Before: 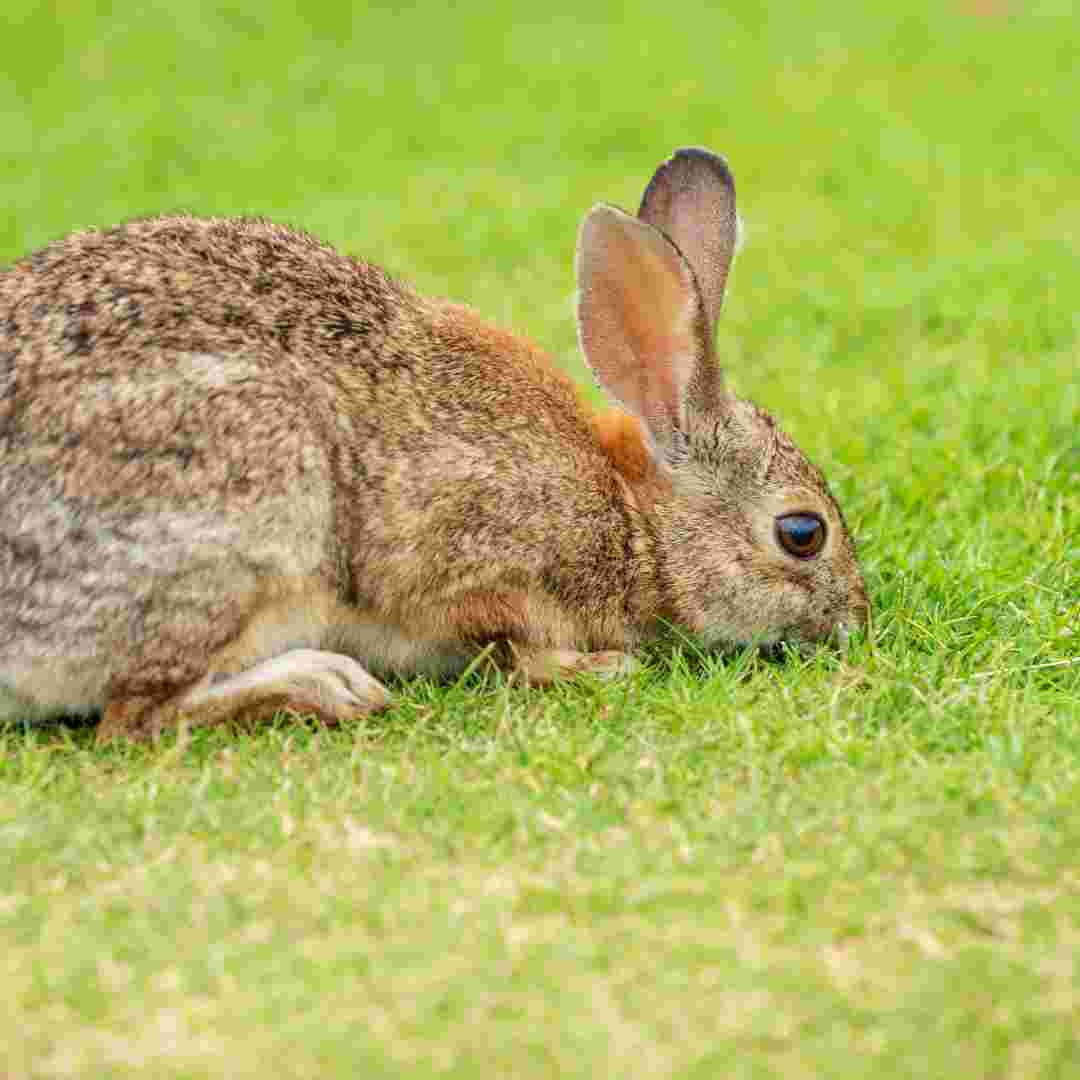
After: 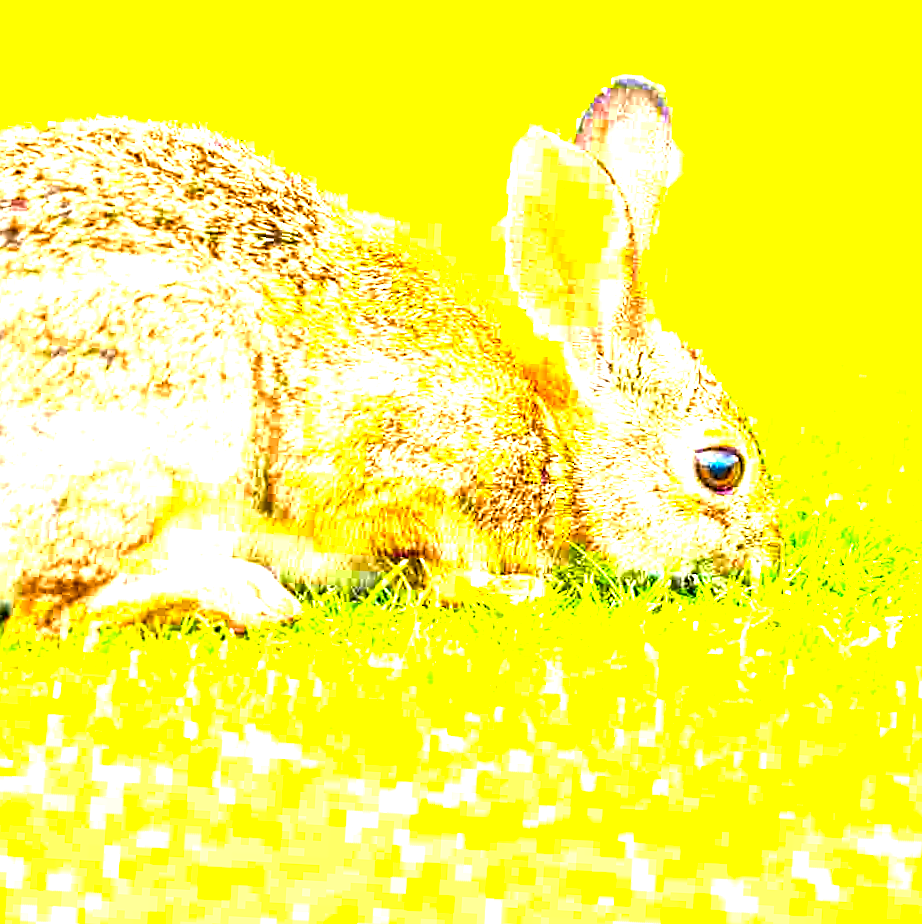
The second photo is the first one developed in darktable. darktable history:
exposure: black level correction 0, exposure 1.927 EV, compensate highlight preservation false
color balance rgb: perceptual saturation grading › global saturation 29.615%, perceptual brilliance grading › global brilliance 19.628%, global vibrance 34.195%
crop and rotate: angle -3.13°, left 5.367%, top 5.162%, right 4.689%, bottom 4.713%
tone equalizer: on, module defaults
sharpen: on, module defaults
